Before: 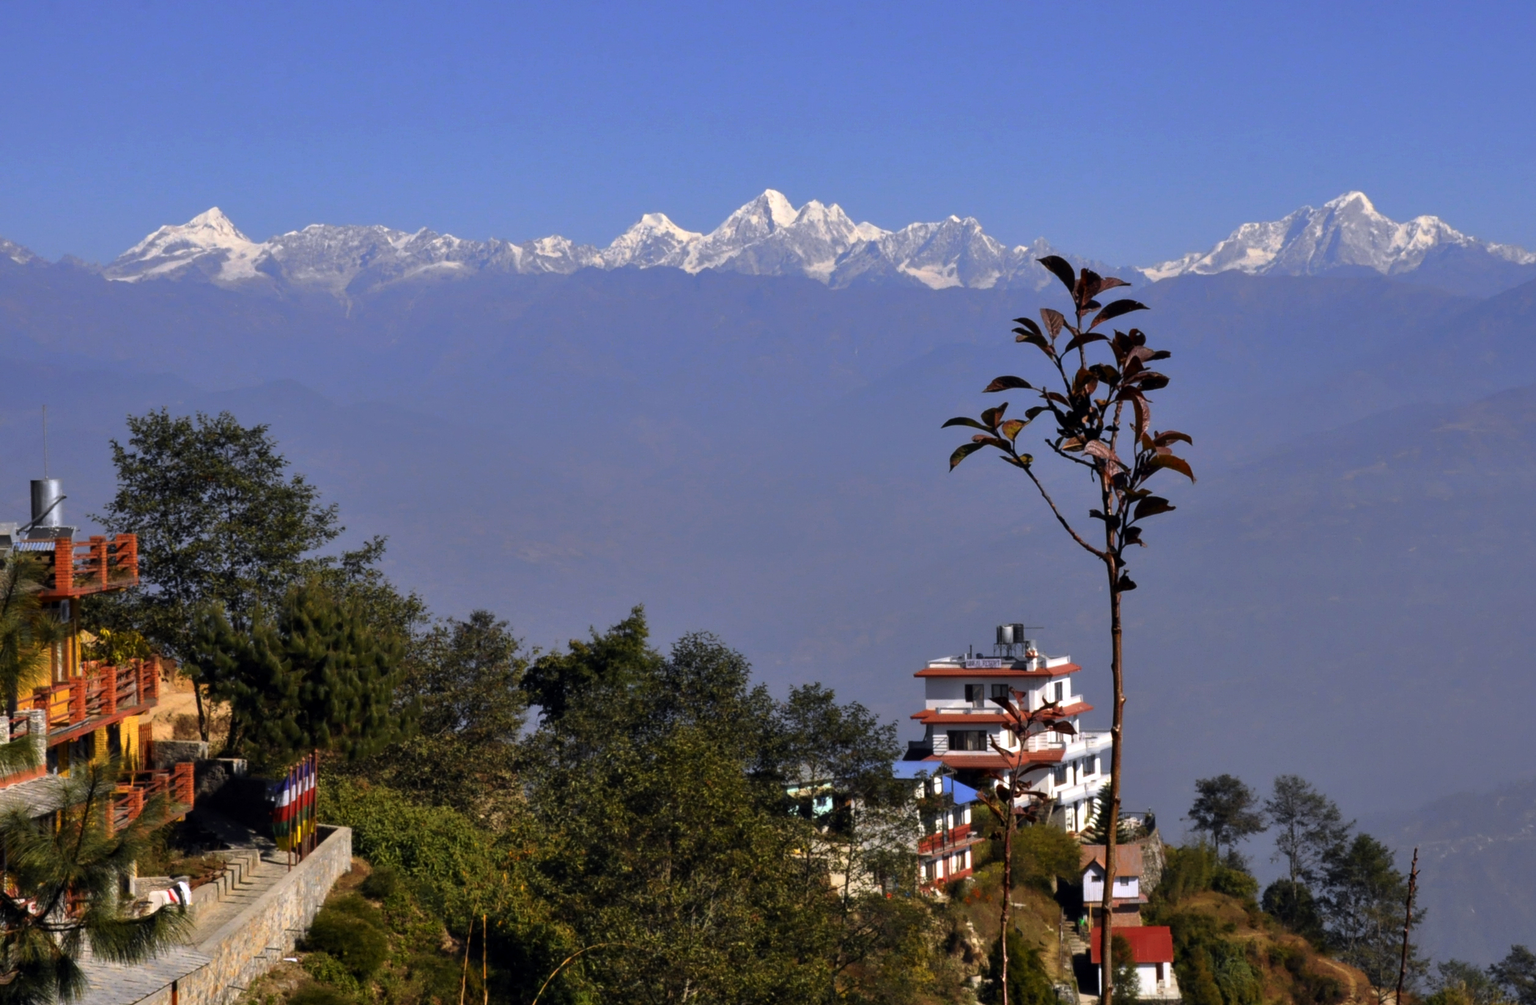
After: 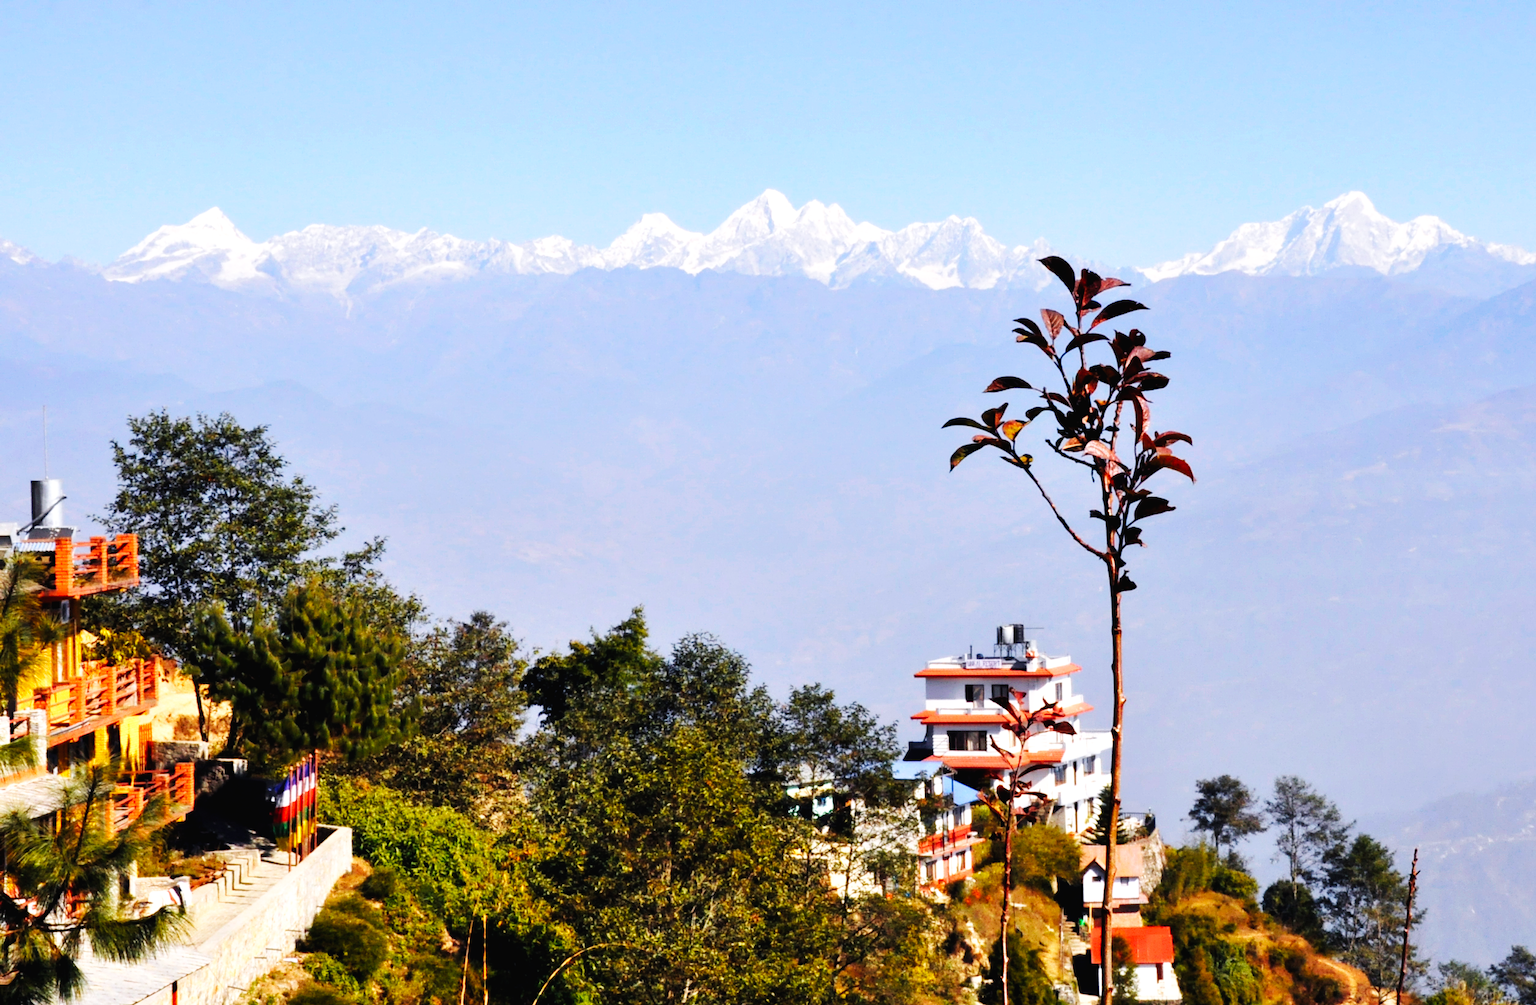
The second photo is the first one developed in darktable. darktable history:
exposure: black level correction -0.002, exposure 0.529 EV, compensate exposure bias true, compensate highlight preservation false
base curve: curves: ch0 [(0, 0.003) (0.001, 0.002) (0.006, 0.004) (0.02, 0.022) (0.048, 0.086) (0.094, 0.234) (0.162, 0.431) (0.258, 0.629) (0.385, 0.8) (0.548, 0.918) (0.751, 0.988) (1, 1)], preserve colors none
